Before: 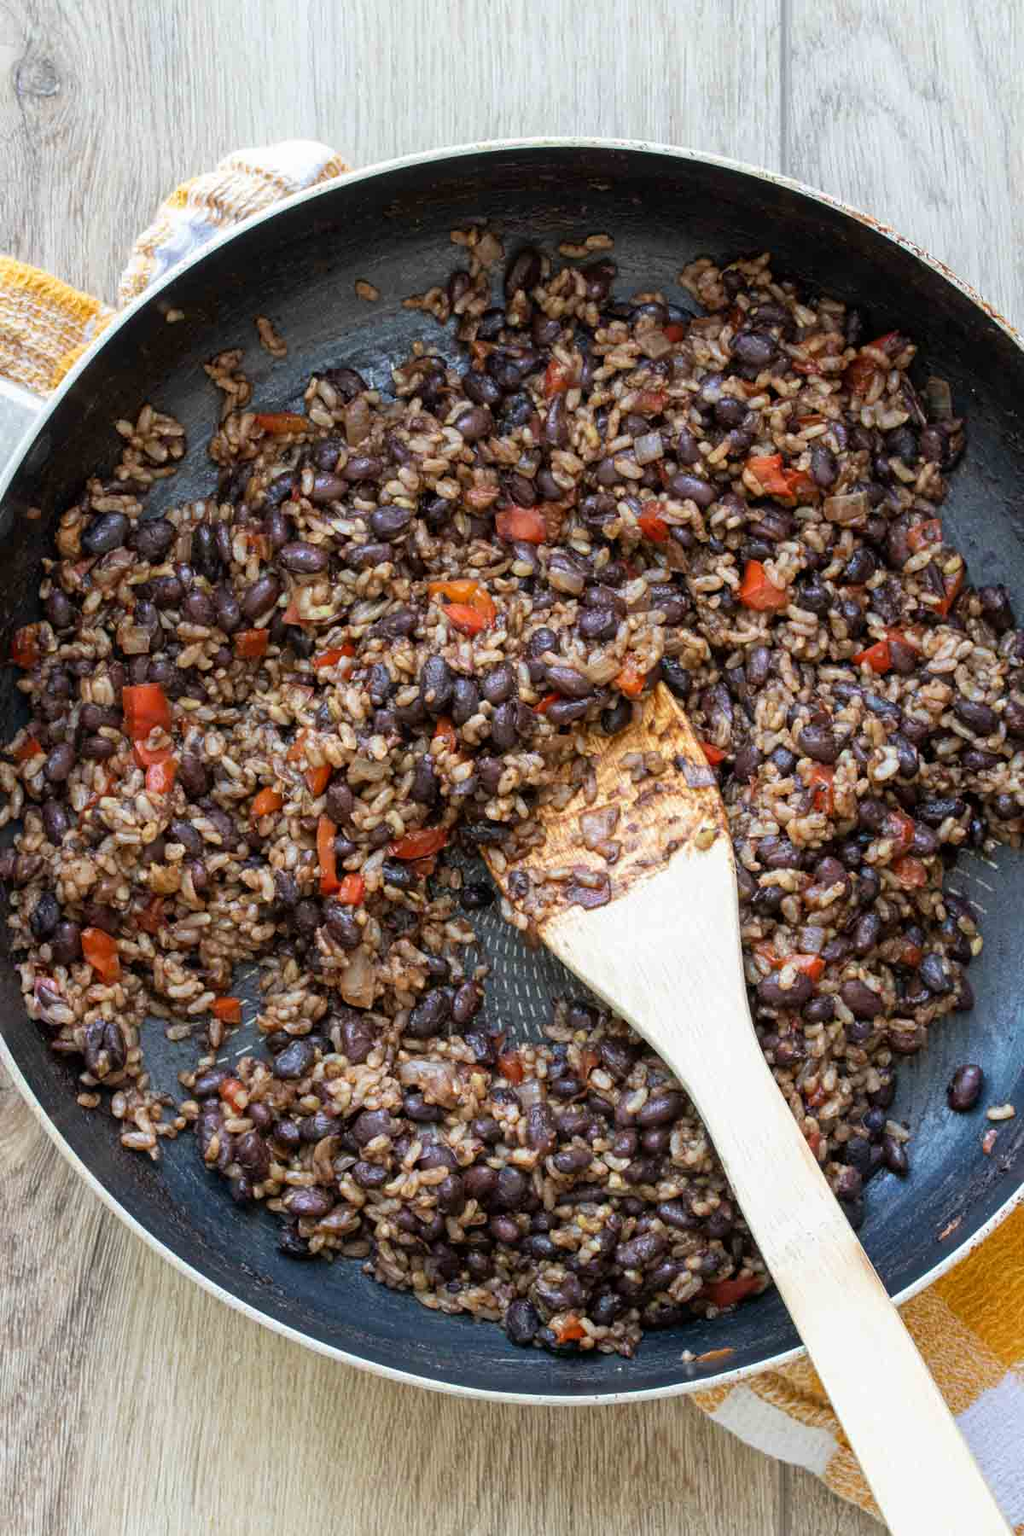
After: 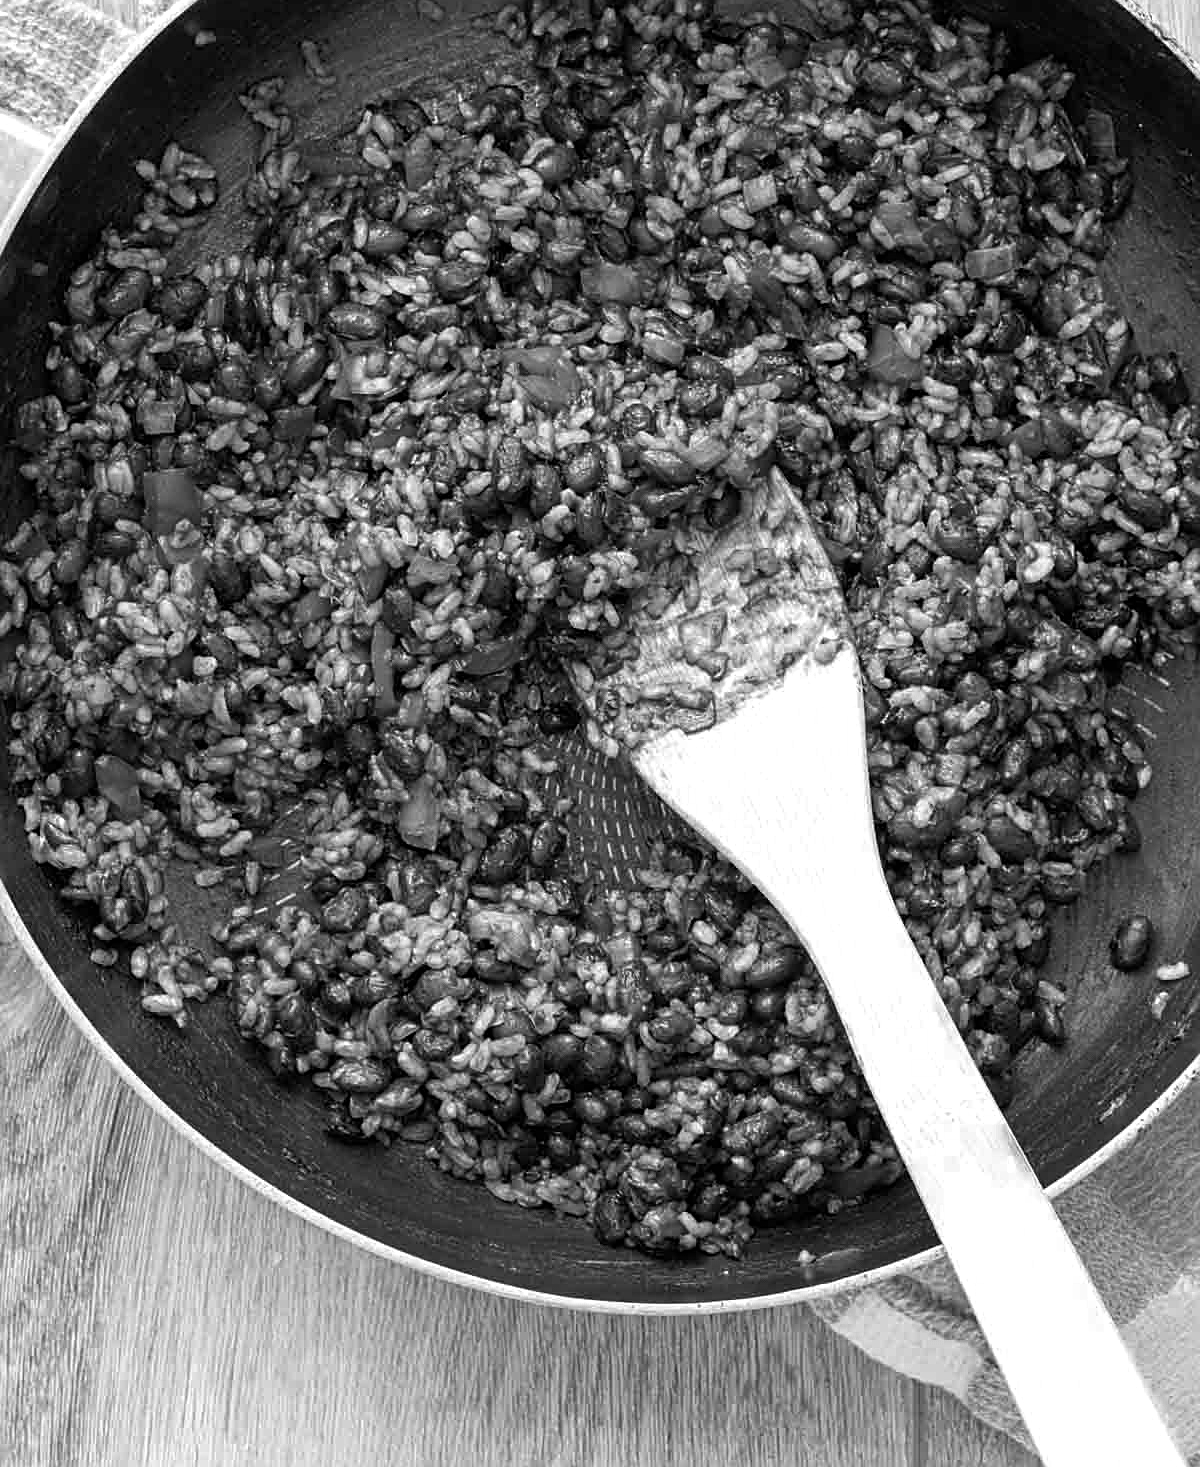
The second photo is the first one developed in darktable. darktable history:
sharpen: on, module defaults
color zones: curves: ch0 [(0.002, 0.593) (0.143, 0.417) (0.285, 0.541) (0.455, 0.289) (0.608, 0.327) (0.727, 0.283) (0.869, 0.571) (1, 0.603)]; ch1 [(0, 0) (0.143, 0) (0.286, 0) (0.429, 0) (0.571, 0) (0.714, 0) (0.857, 0)]
crop and rotate: top 18.484%
color balance rgb: shadows lift › chroma 2.03%, shadows lift › hue 248.2°, highlights gain › luminance 6.62%, highlights gain › chroma 0.992%, highlights gain › hue 48.98°, shadows fall-off 100.593%, perceptual saturation grading › global saturation 19.536%, mask middle-gray fulcrum 21.819%, global vibrance 11.433%, contrast 4.883%
